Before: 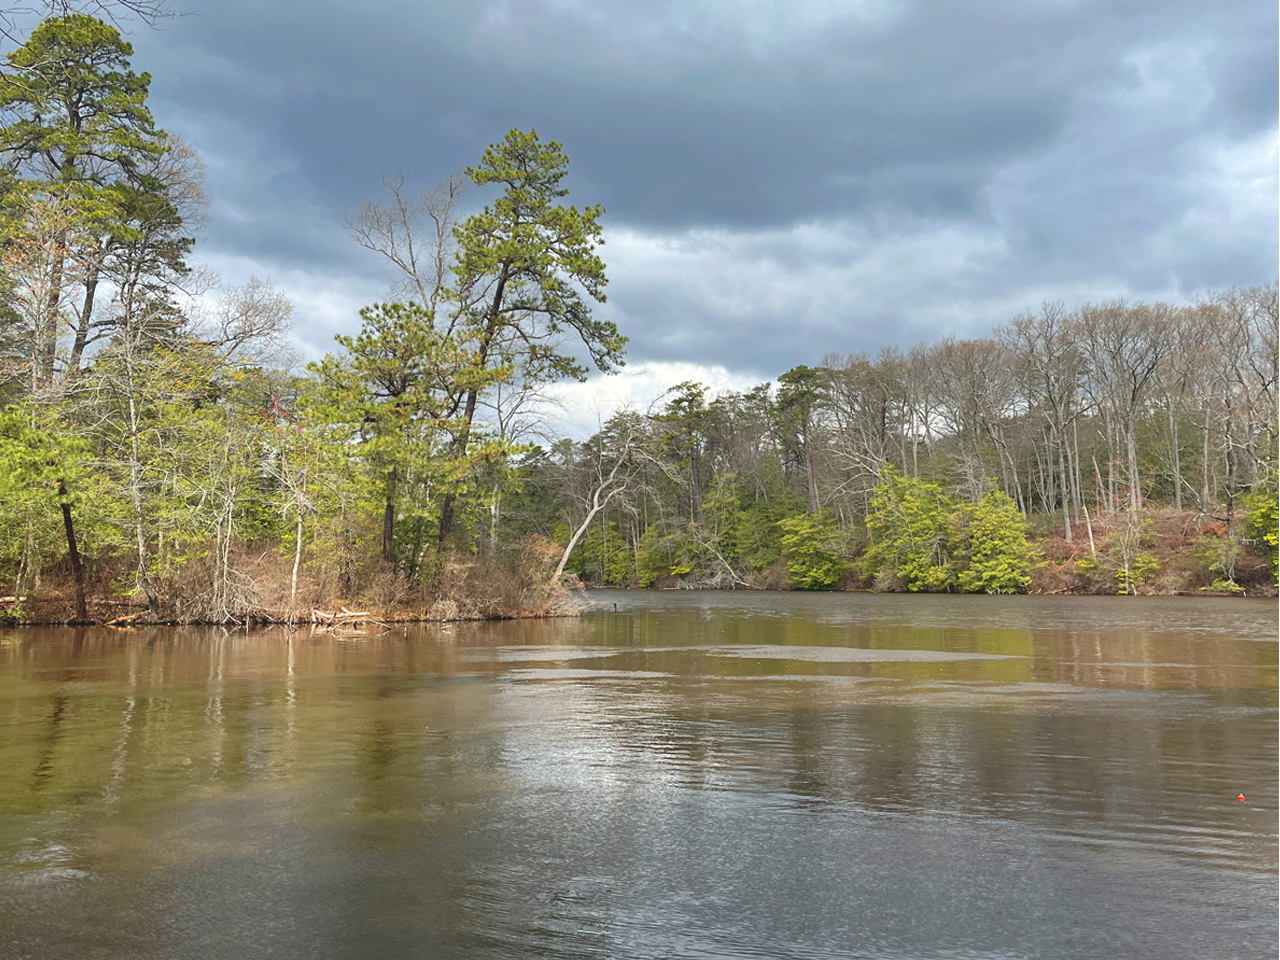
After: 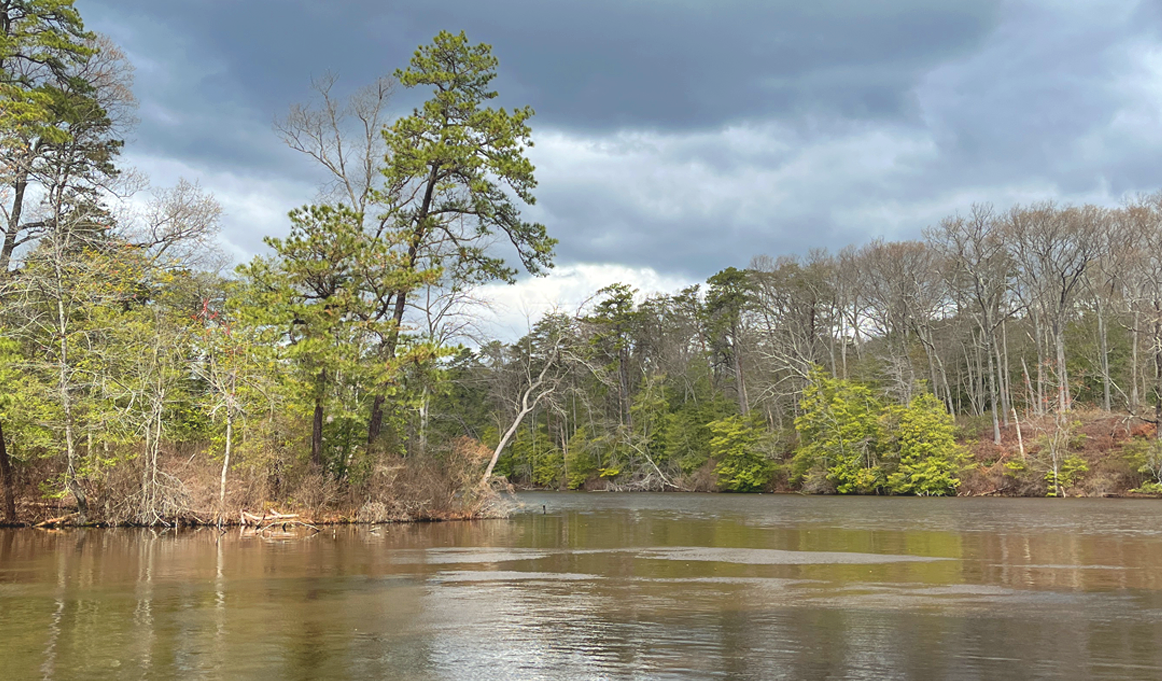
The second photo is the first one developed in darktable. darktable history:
crop: left 5.556%, top 10.213%, right 3.655%, bottom 18.836%
